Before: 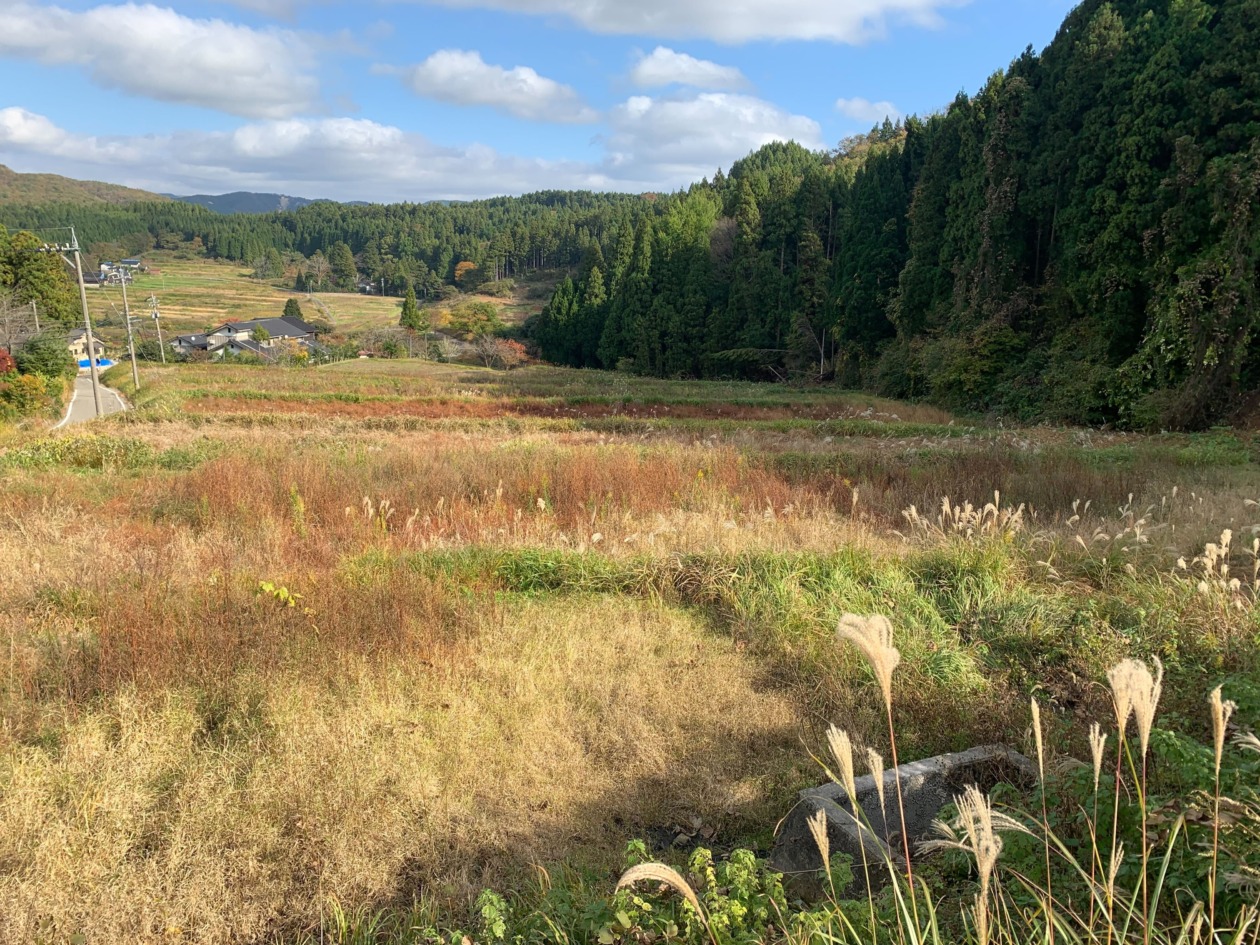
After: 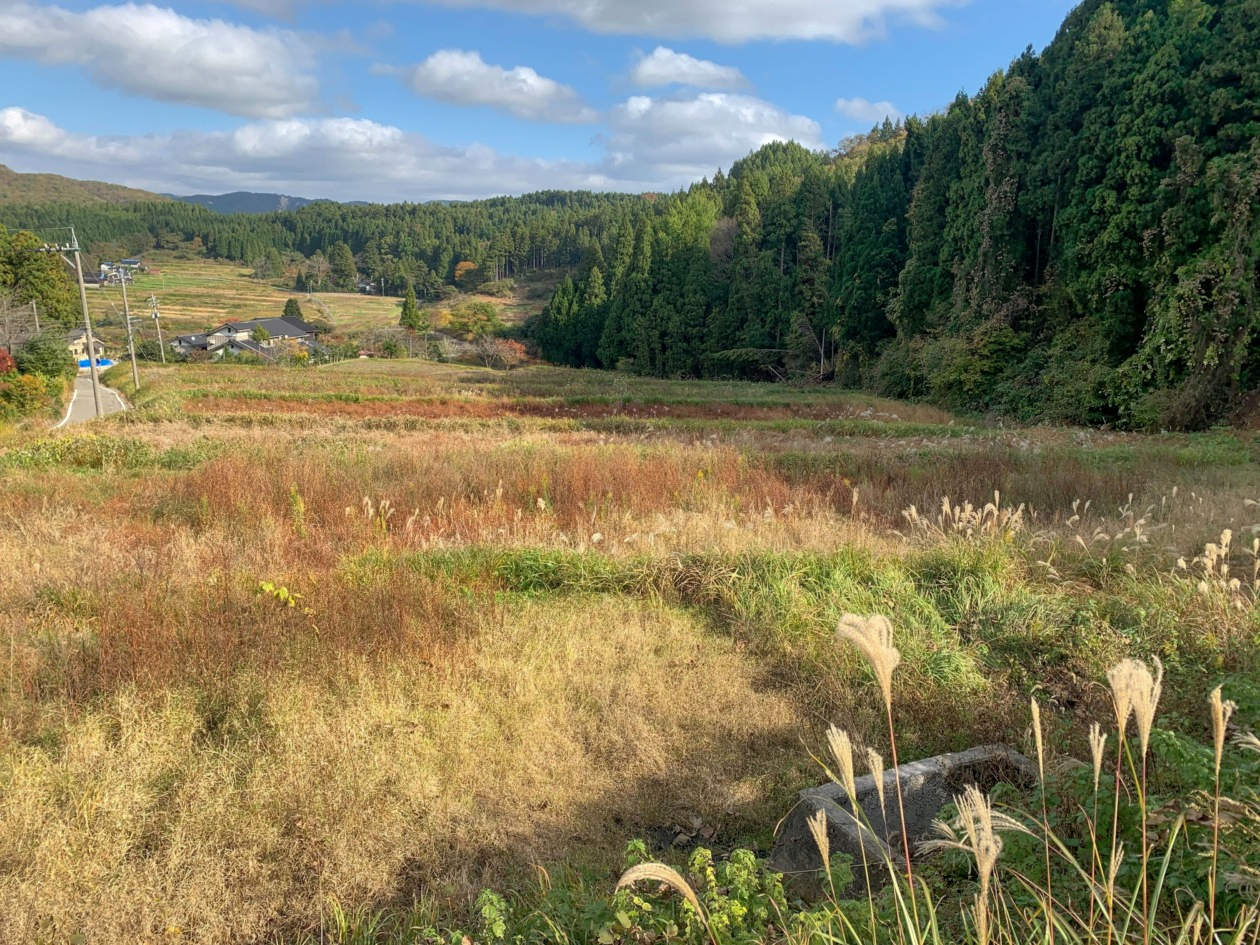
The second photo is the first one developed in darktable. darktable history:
local contrast: highlights 100%, shadows 100%, detail 120%, midtone range 0.2
shadows and highlights: on, module defaults
